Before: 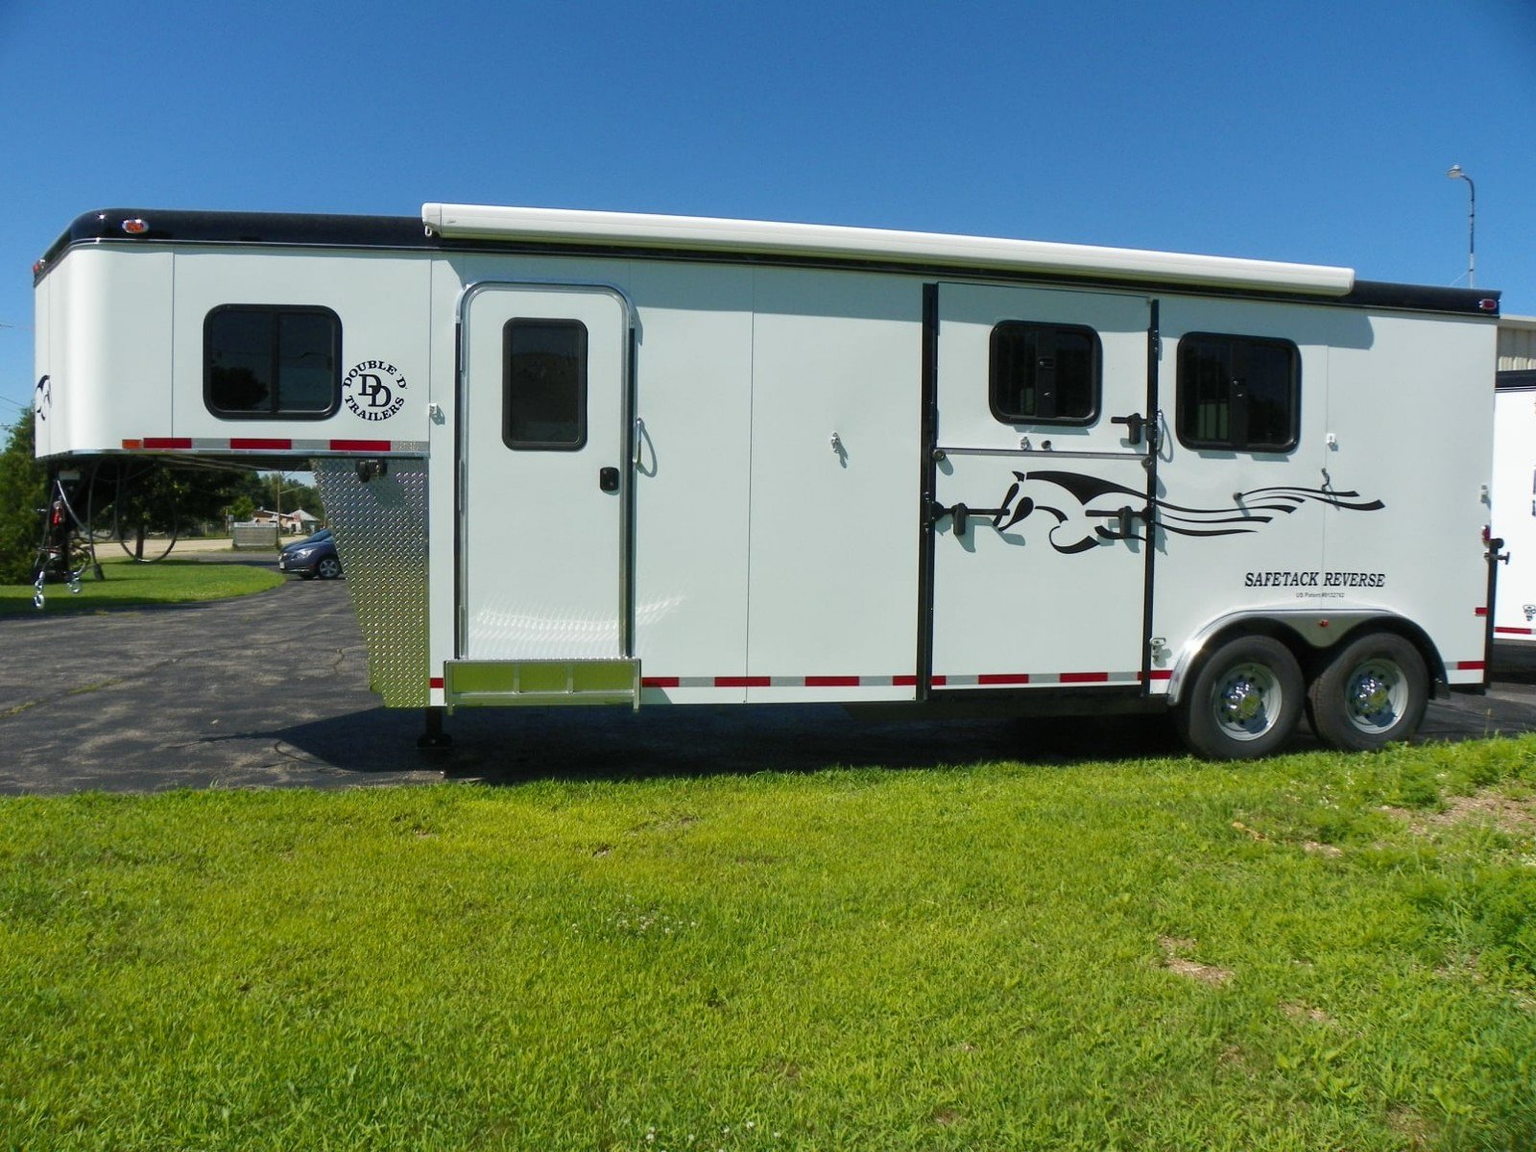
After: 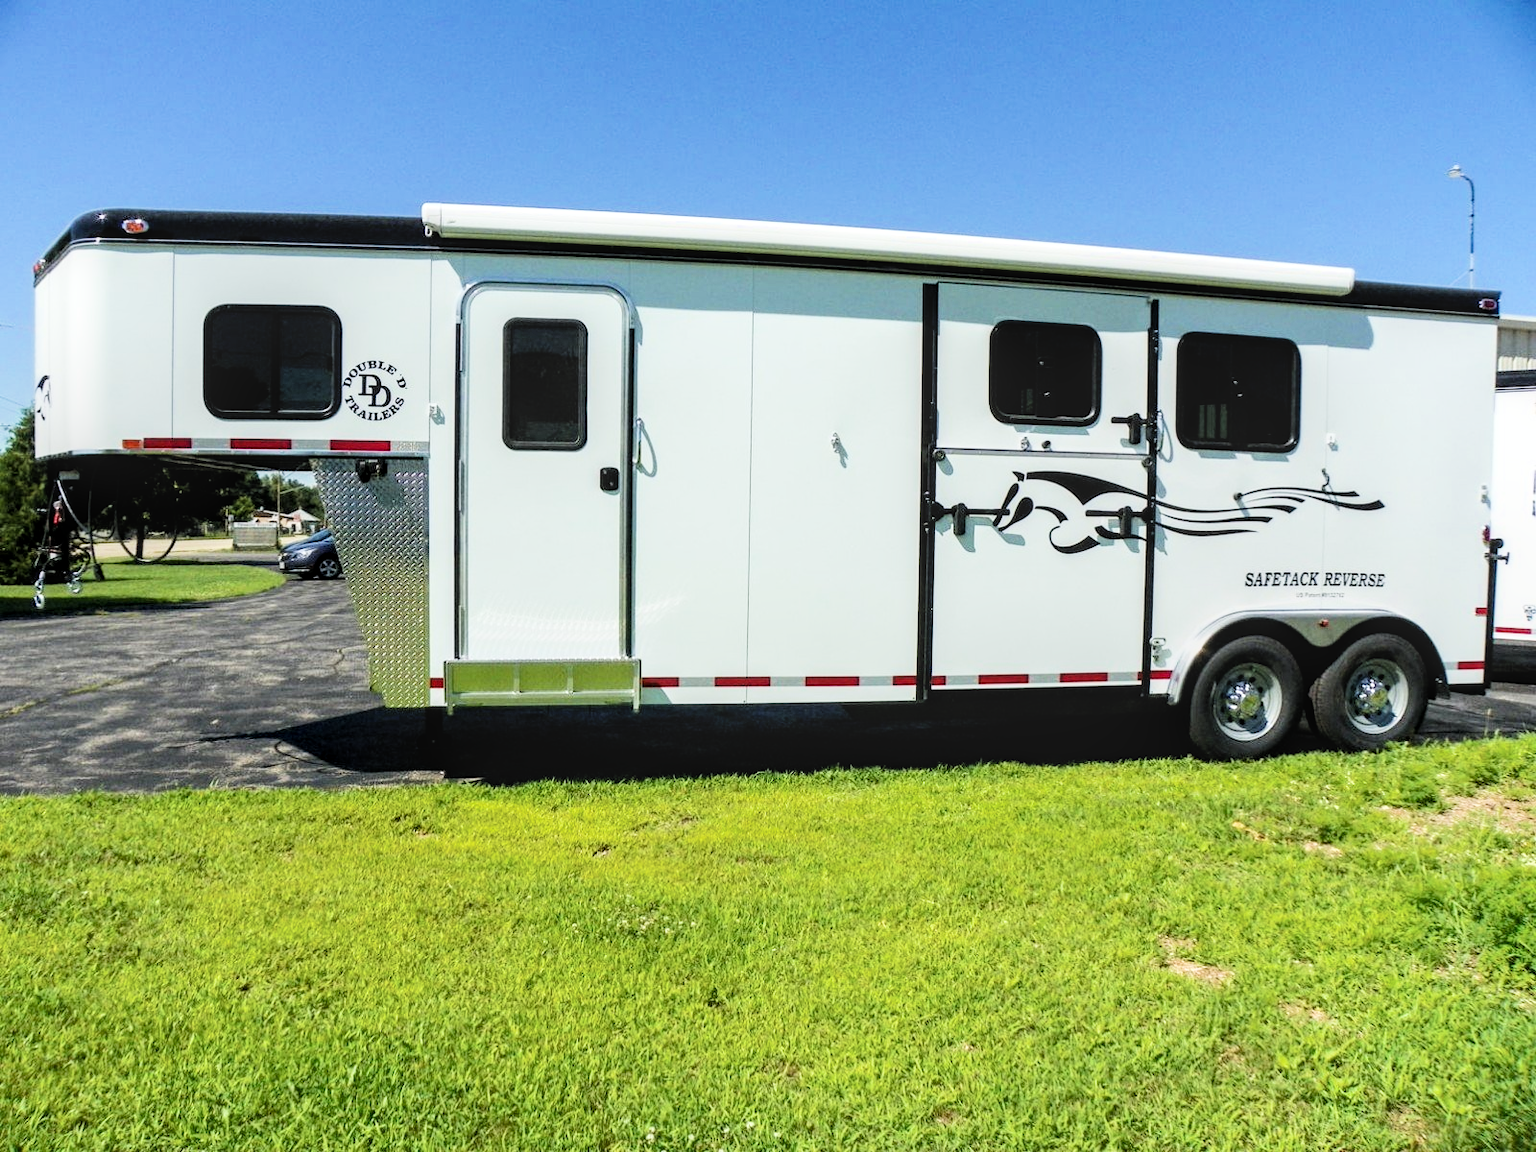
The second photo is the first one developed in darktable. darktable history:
filmic rgb: black relative exposure -5 EV, hardness 2.88, contrast 1.5
exposure: black level correction 0, exposure 1 EV, compensate highlight preservation false
color balance rgb: on, module defaults
local contrast: on, module defaults
